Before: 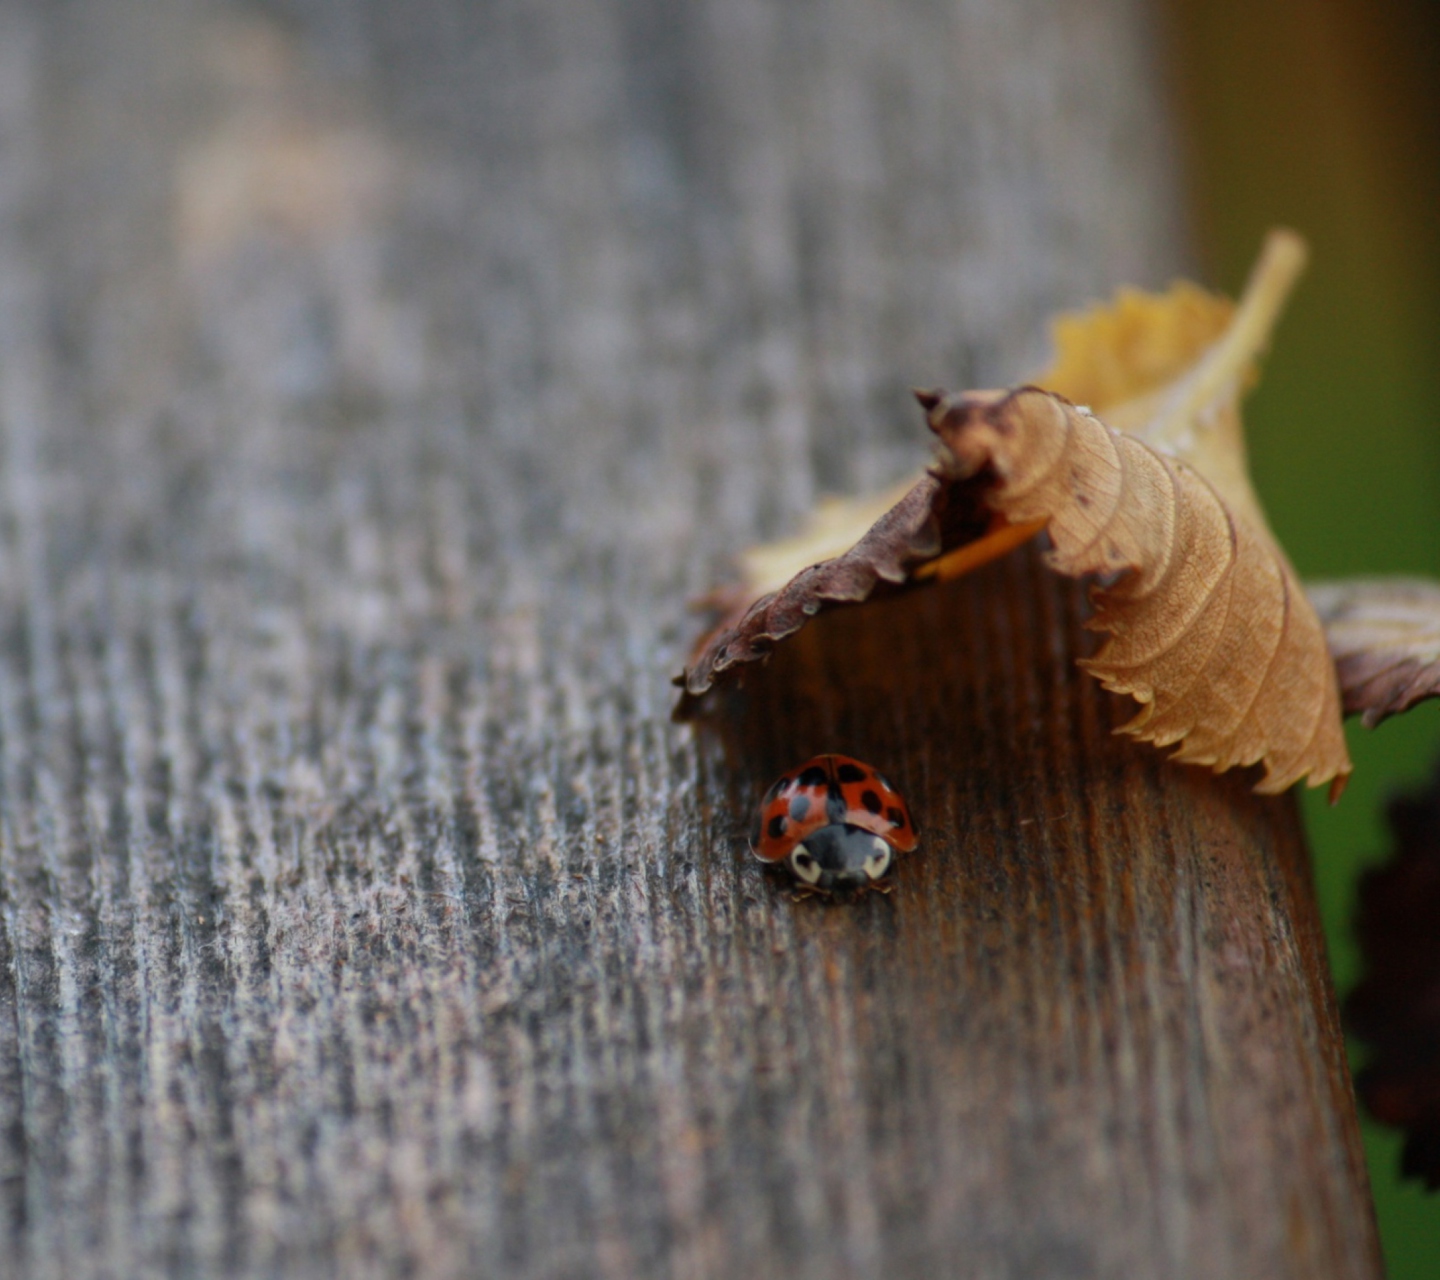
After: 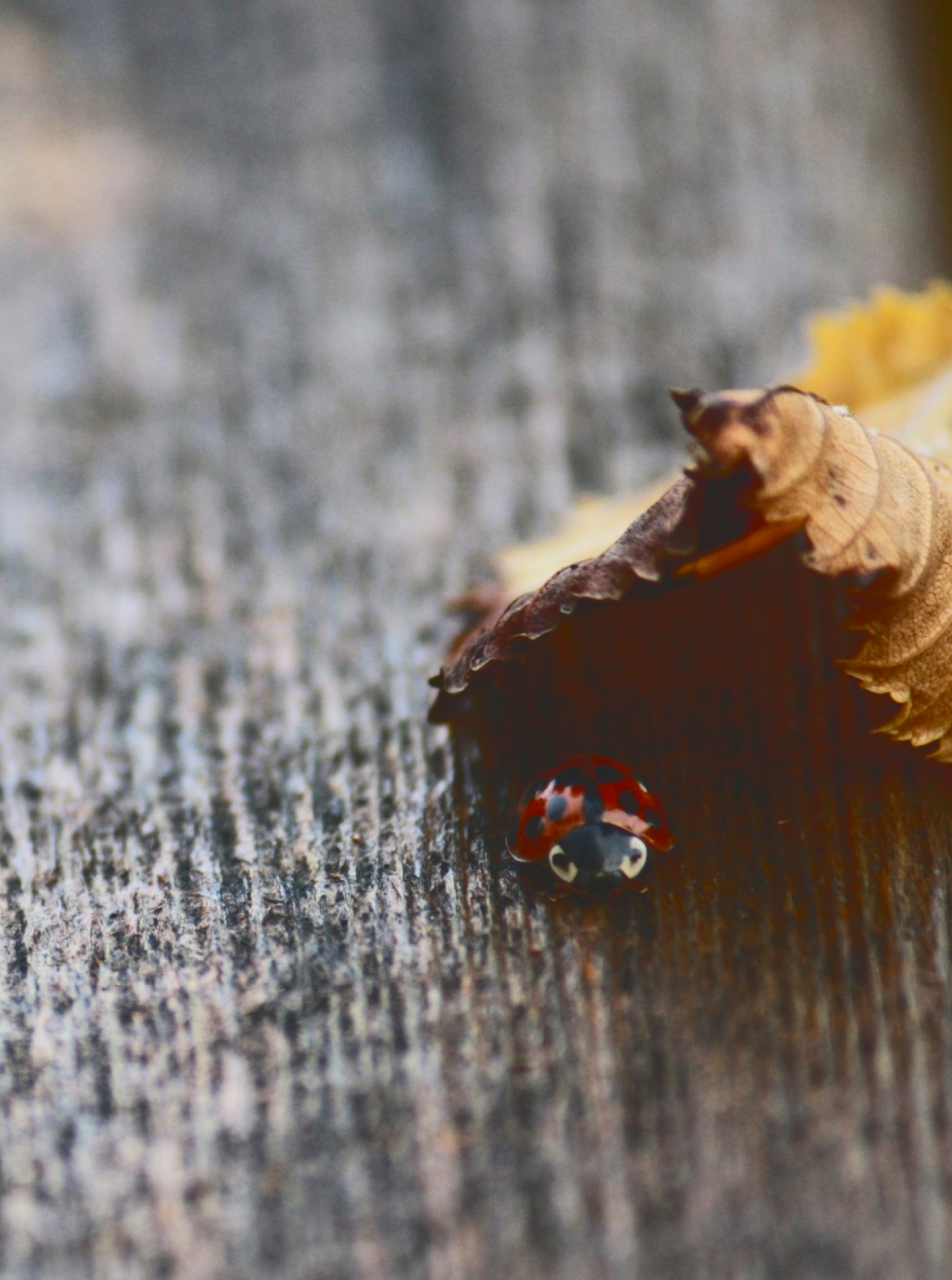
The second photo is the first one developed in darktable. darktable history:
tone curve: curves: ch0 [(0, 0) (0.003, 0.145) (0.011, 0.15) (0.025, 0.15) (0.044, 0.156) (0.069, 0.161) (0.1, 0.169) (0.136, 0.175) (0.177, 0.184) (0.224, 0.196) (0.277, 0.234) (0.335, 0.291) (0.399, 0.391) (0.468, 0.505) (0.543, 0.633) (0.623, 0.742) (0.709, 0.826) (0.801, 0.882) (0.898, 0.93) (1, 1)], color space Lab, independent channels, preserve colors none
color balance rgb: perceptual saturation grading › global saturation 11.096%, global vibrance 8.578%
crop: left 16.94%, right 16.899%
tone equalizer: edges refinement/feathering 500, mask exposure compensation -1.57 EV, preserve details no
